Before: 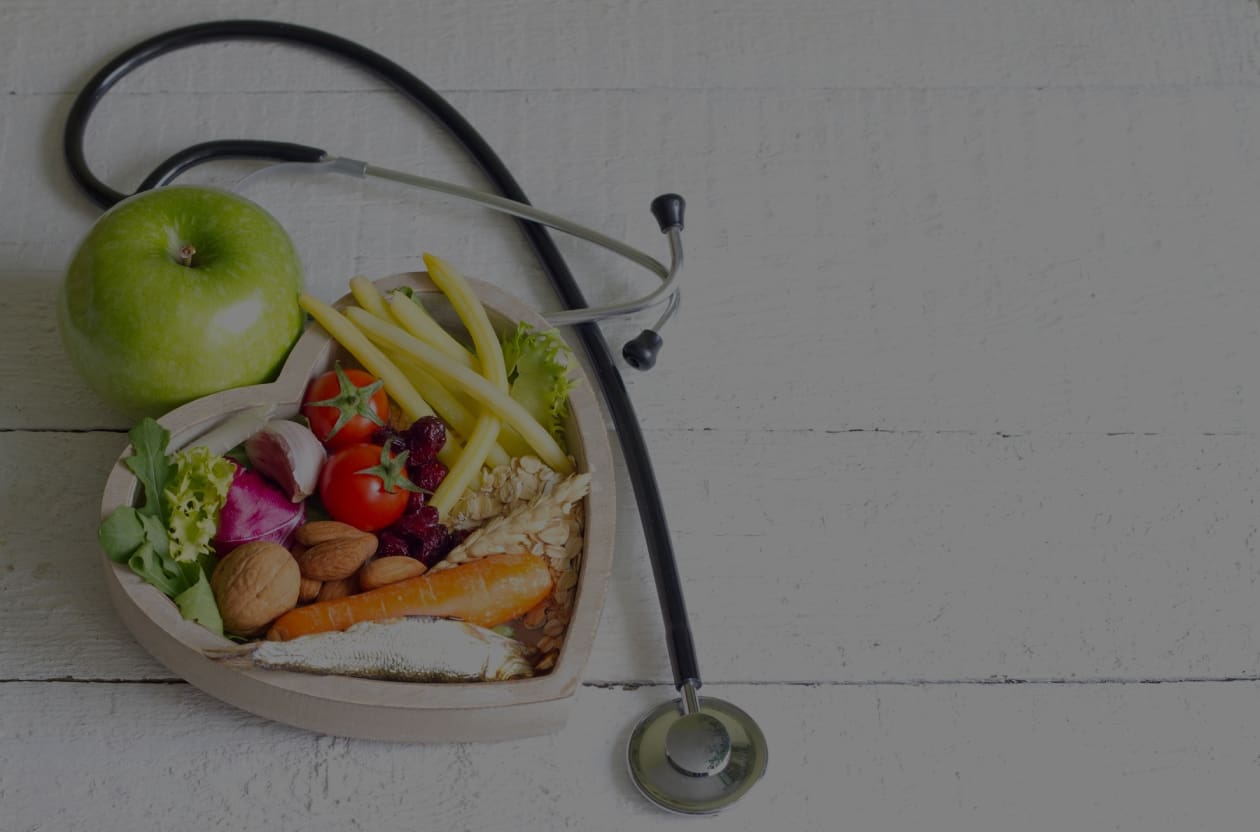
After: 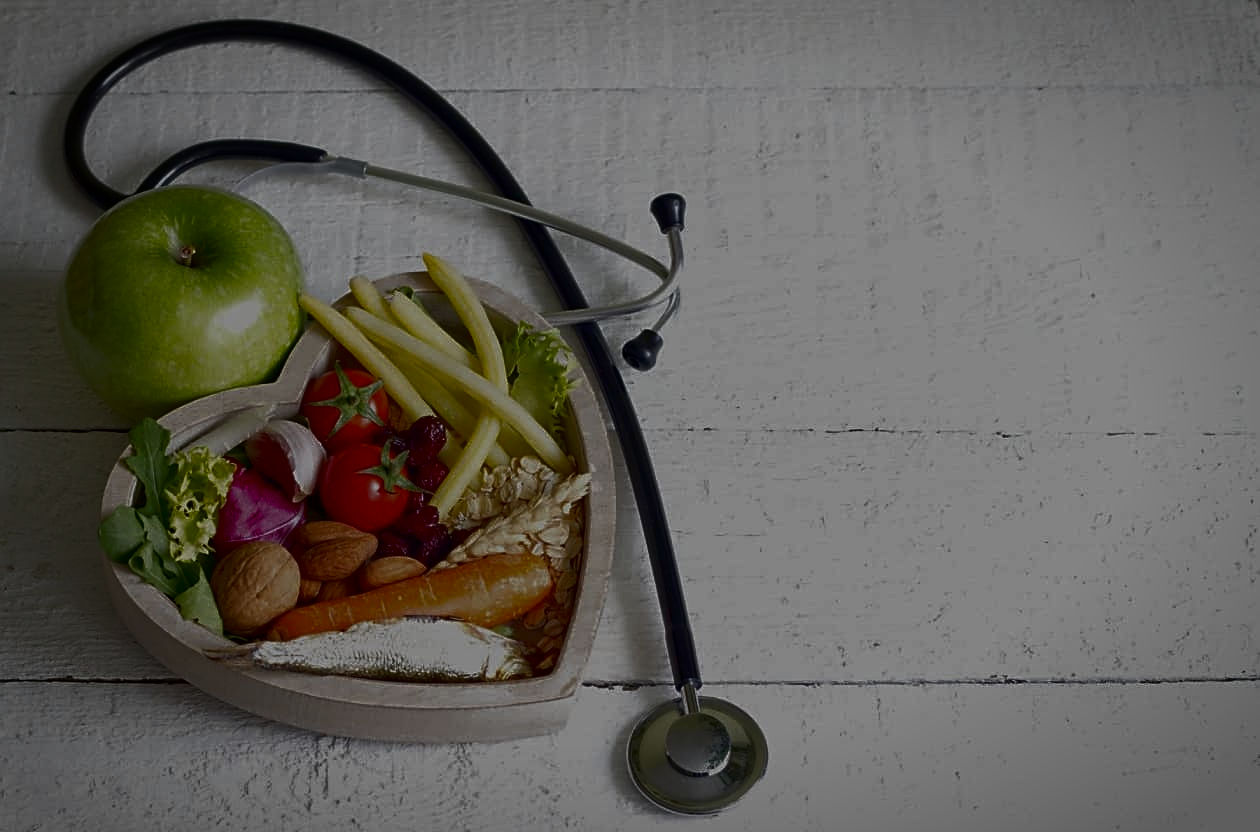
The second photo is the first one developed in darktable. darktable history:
vignetting: automatic ratio true
tone curve: curves: ch0 [(0, 0) (0.003, 0.002) (0.011, 0.002) (0.025, 0.002) (0.044, 0.007) (0.069, 0.014) (0.1, 0.026) (0.136, 0.04) (0.177, 0.061) (0.224, 0.1) (0.277, 0.151) (0.335, 0.198) (0.399, 0.272) (0.468, 0.387) (0.543, 0.553) (0.623, 0.716) (0.709, 0.8) (0.801, 0.855) (0.898, 0.897) (1, 1)], color space Lab, independent channels, preserve colors none
sharpen: on, module defaults
